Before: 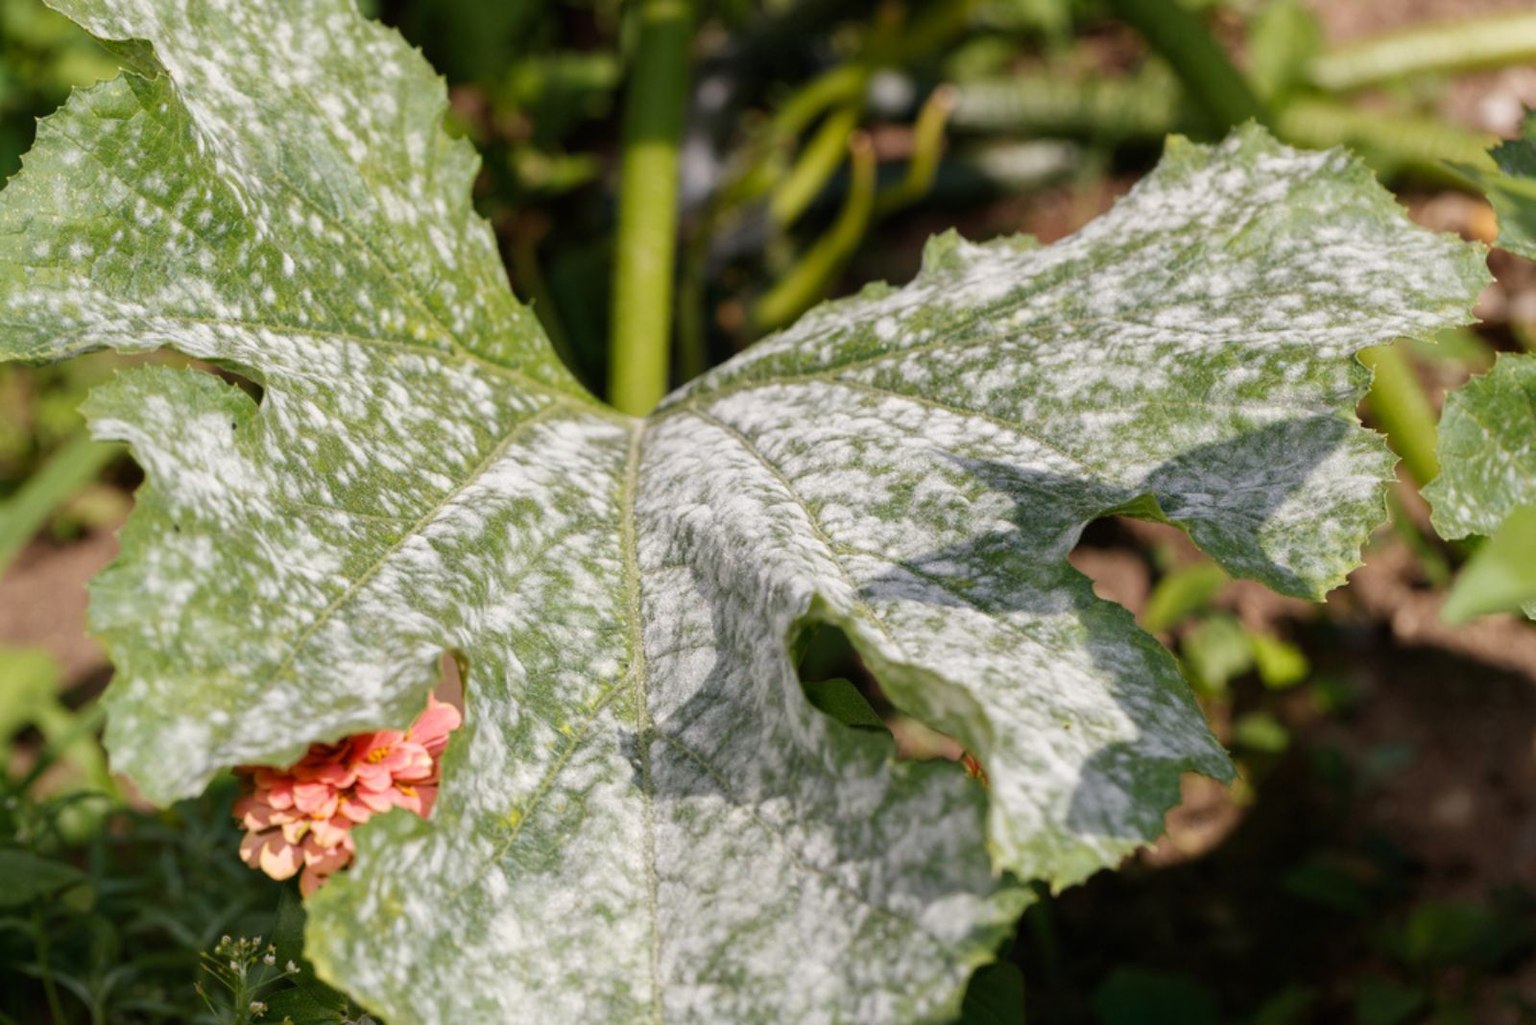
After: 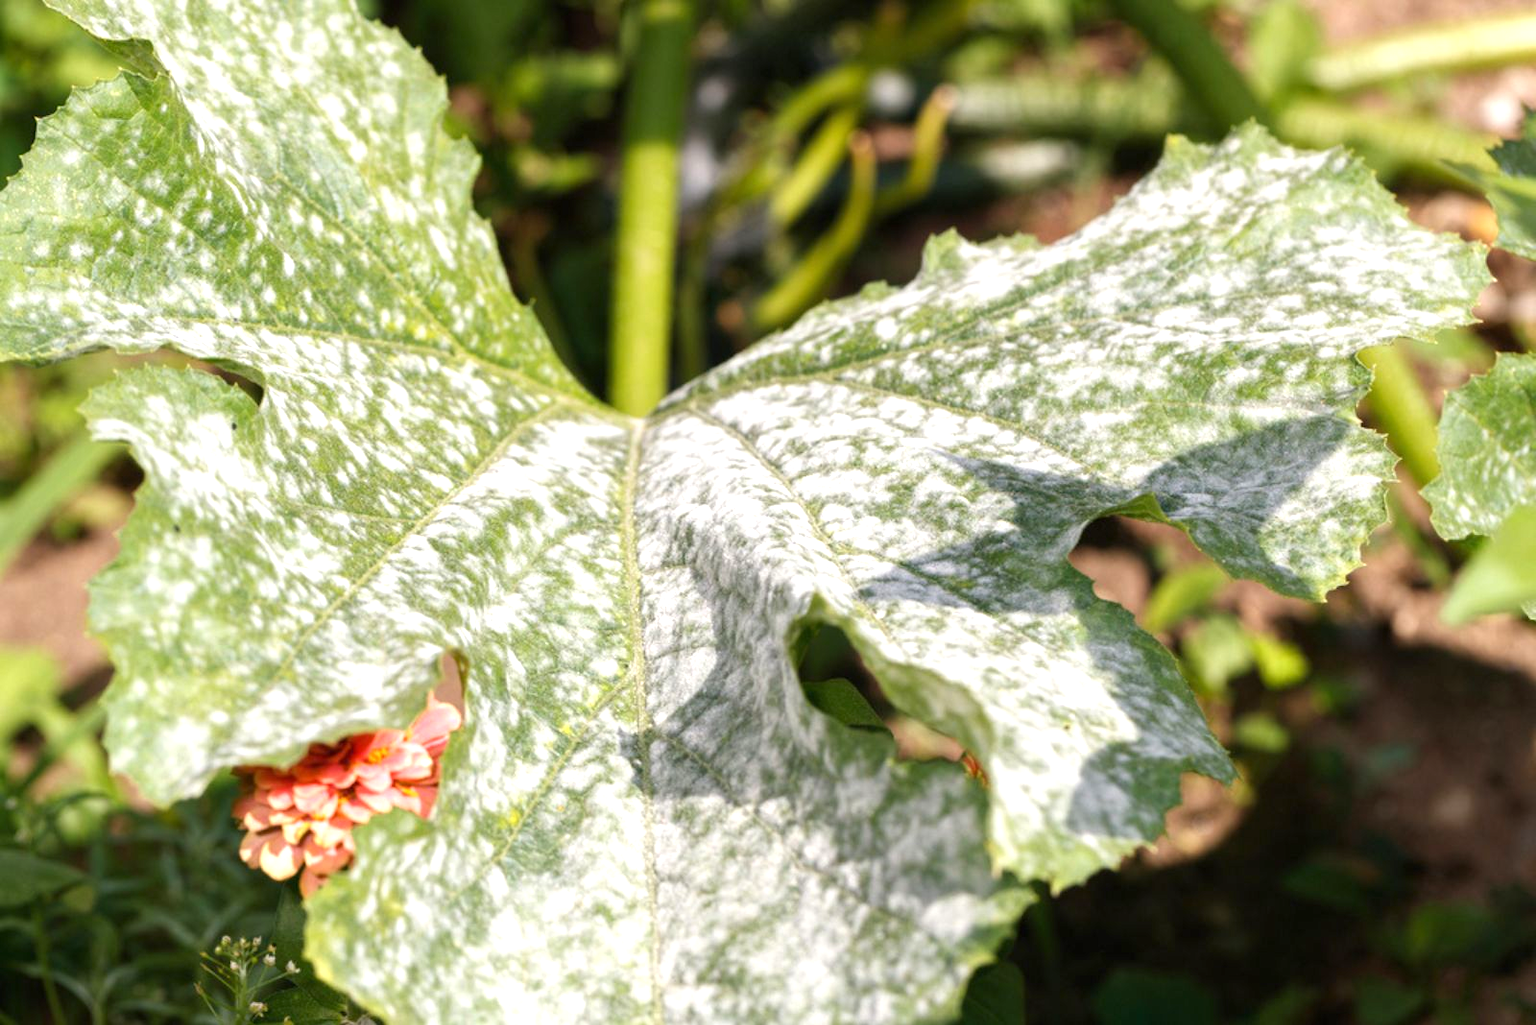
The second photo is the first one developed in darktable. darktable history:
white balance: emerald 1
exposure: exposure 0.785 EV, compensate highlight preservation false
